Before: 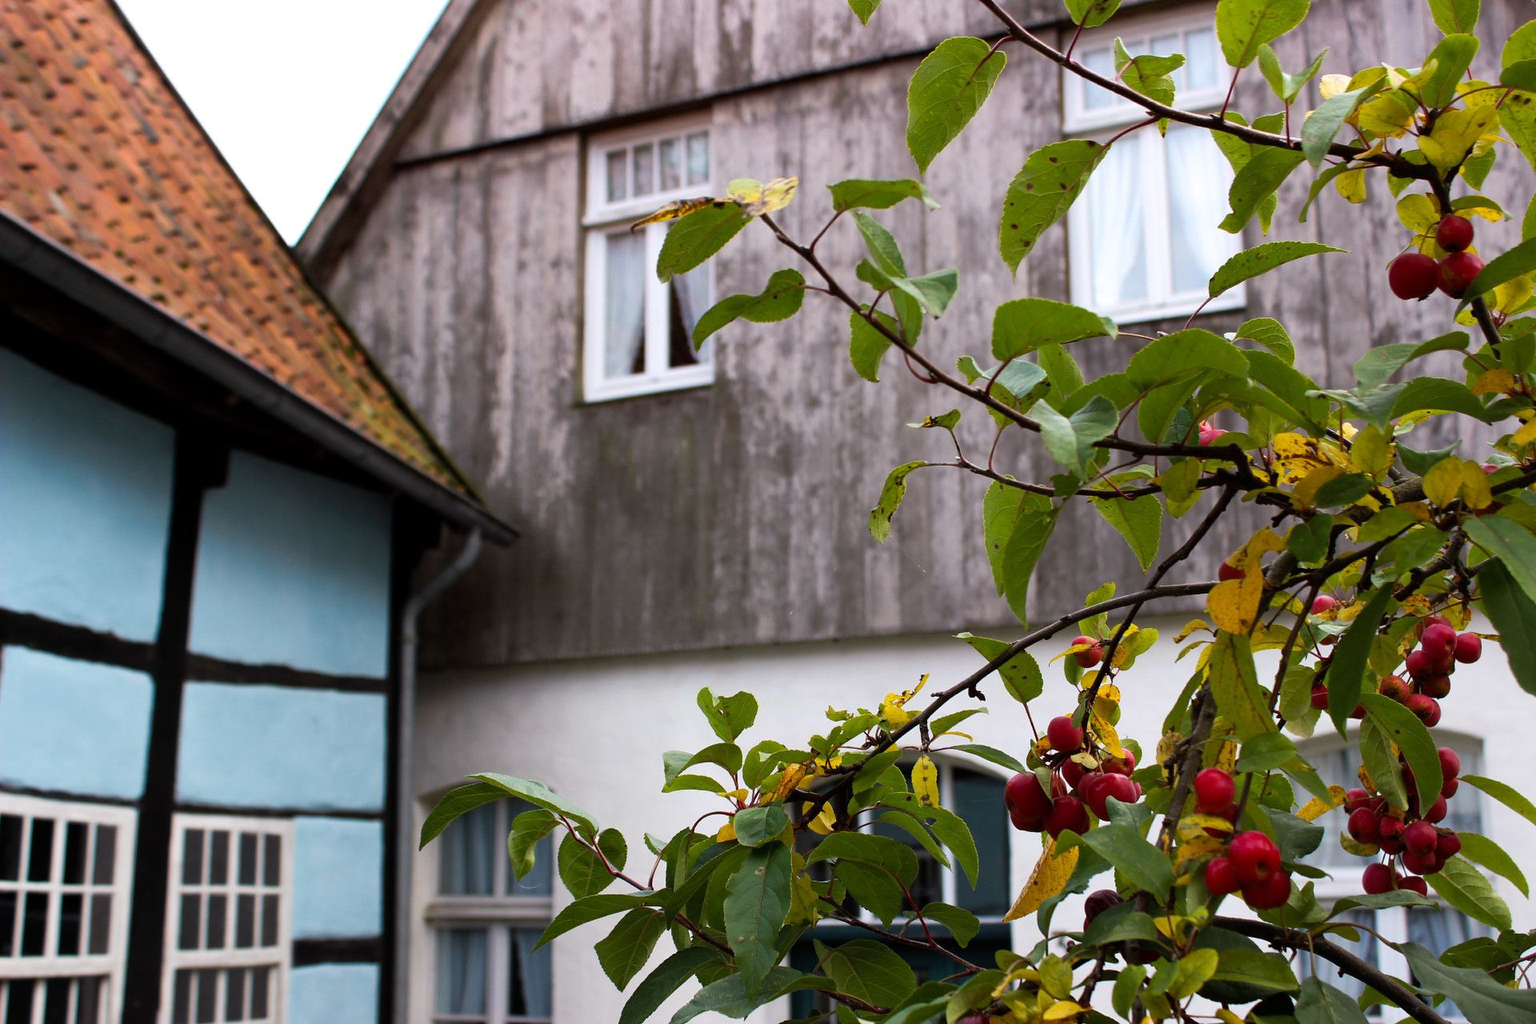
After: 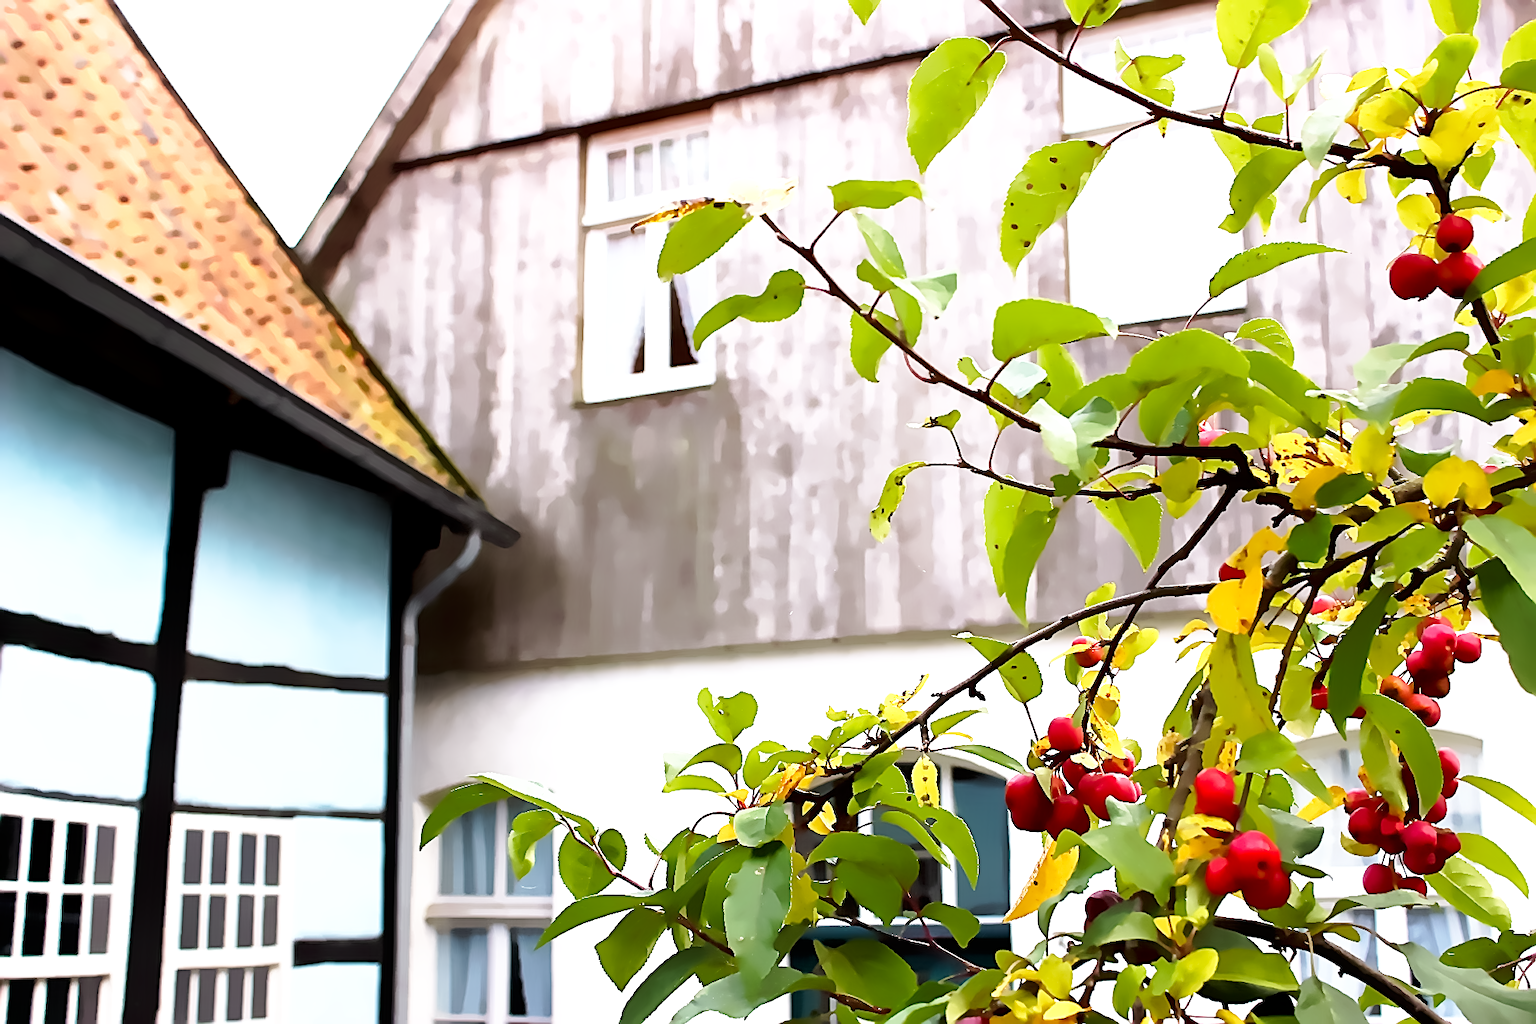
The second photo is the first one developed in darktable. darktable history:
base curve: curves: ch0 [(0, 0) (0.005, 0.002) (0.15, 0.3) (0.4, 0.7) (0.75, 0.95) (1, 1)], preserve colors none
sharpen: amount 1
exposure #1: black level correction 0, exposure 3 EV, compensate highlight preservation false
exposure "1": black level correction 0.001, exposure 1.116 EV, compensate highlight preservation false
denoise (profiled): strength 2, central pixel weight 0, a [-1, 0, 0], y [[0, 0, 0.5 ×5] ×4, [0.5 ×7], [0.5 ×7]], fix various bugs in algorithm false, upgrade profiled transform false, color mode RGB, compensate highlight preservation false | blend: blend mode color, opacity 100%; mask: uniform (no mask)
astrophoto denoise: luma 24%, chroma 95%
